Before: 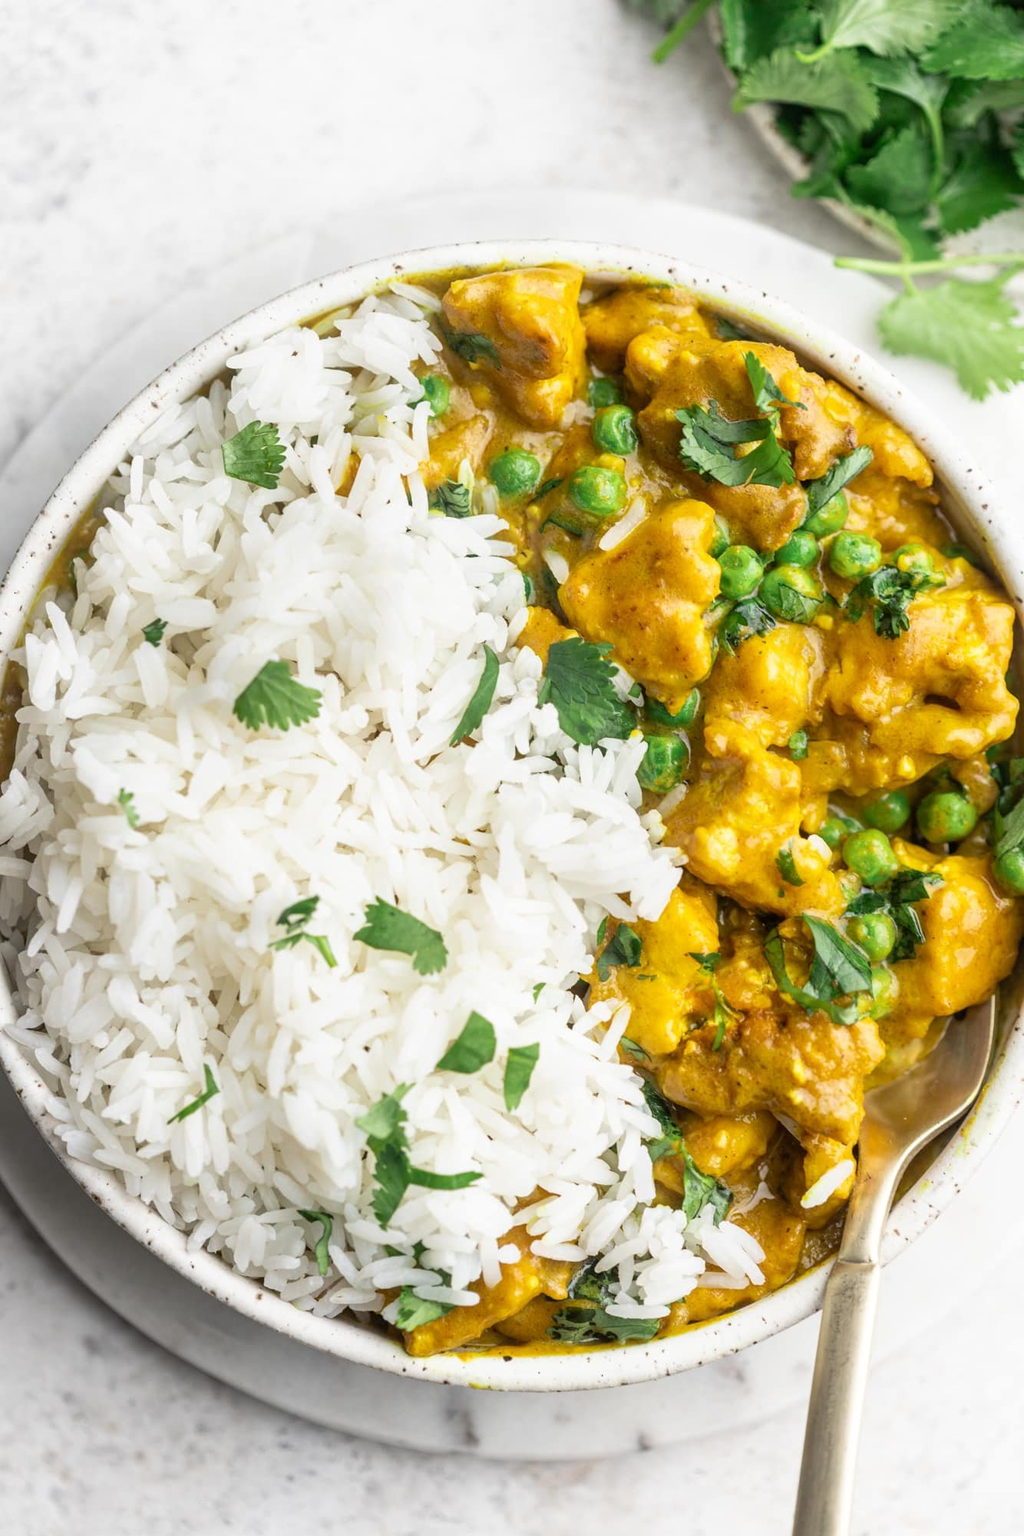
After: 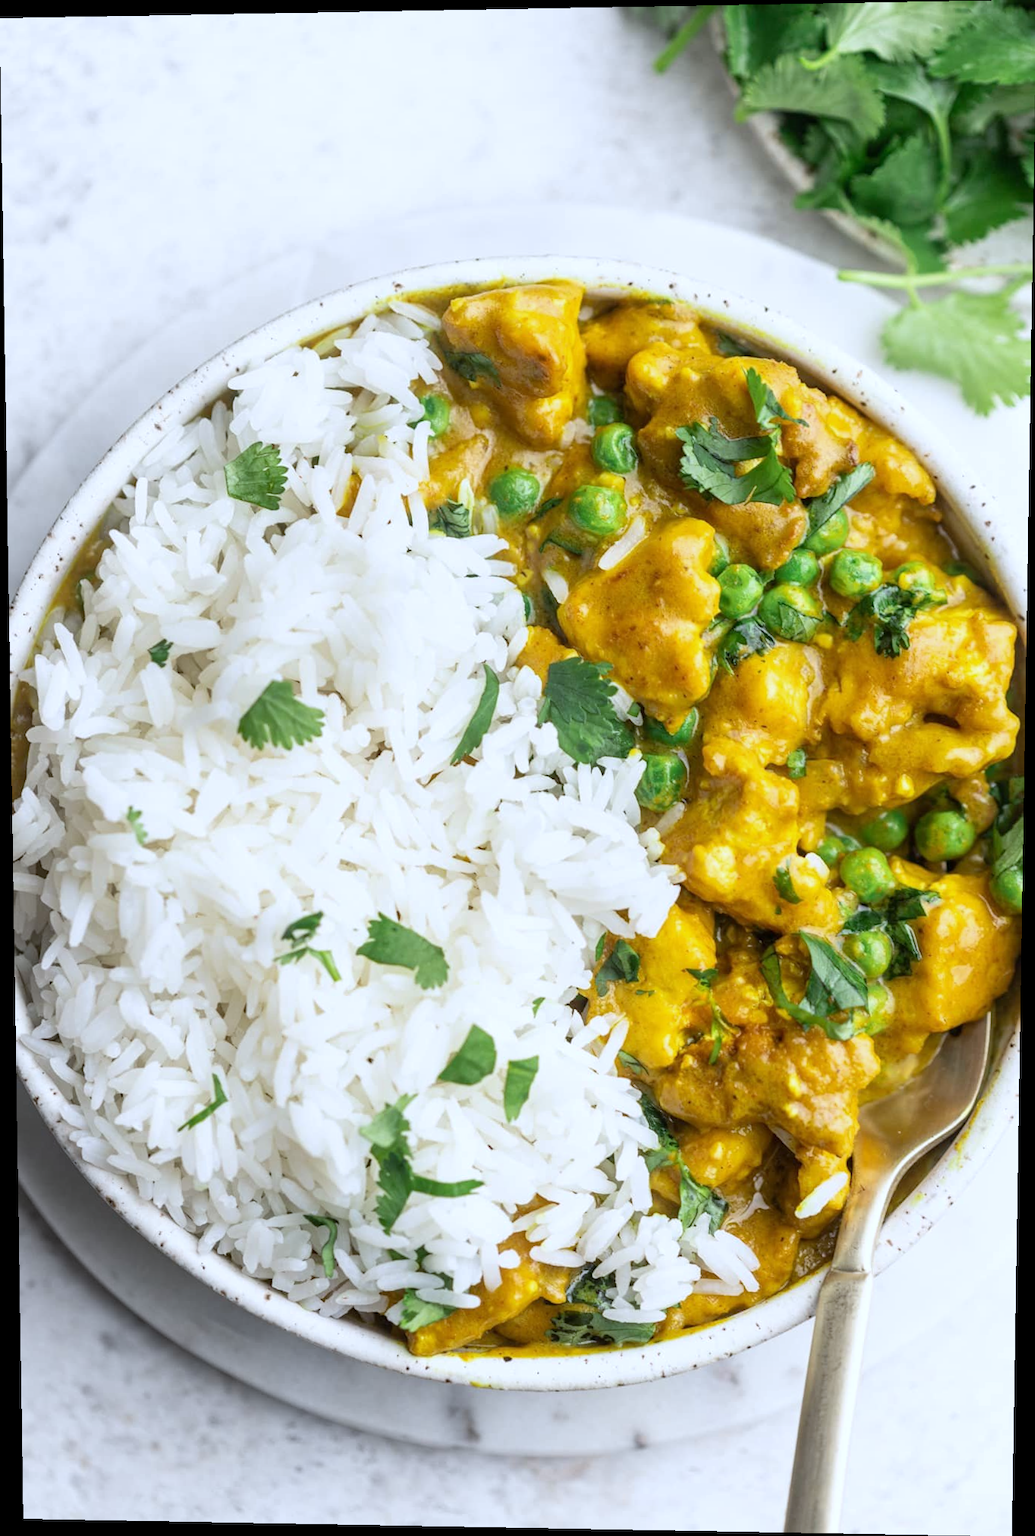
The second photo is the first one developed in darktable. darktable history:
exposure: compensate highlight preservation false
rotate and perspective: lens shift (vertical) 0.048, lens shift (horizontal) -0.024, automatic cropping off
white balance: red 0.954, blue 1.079
